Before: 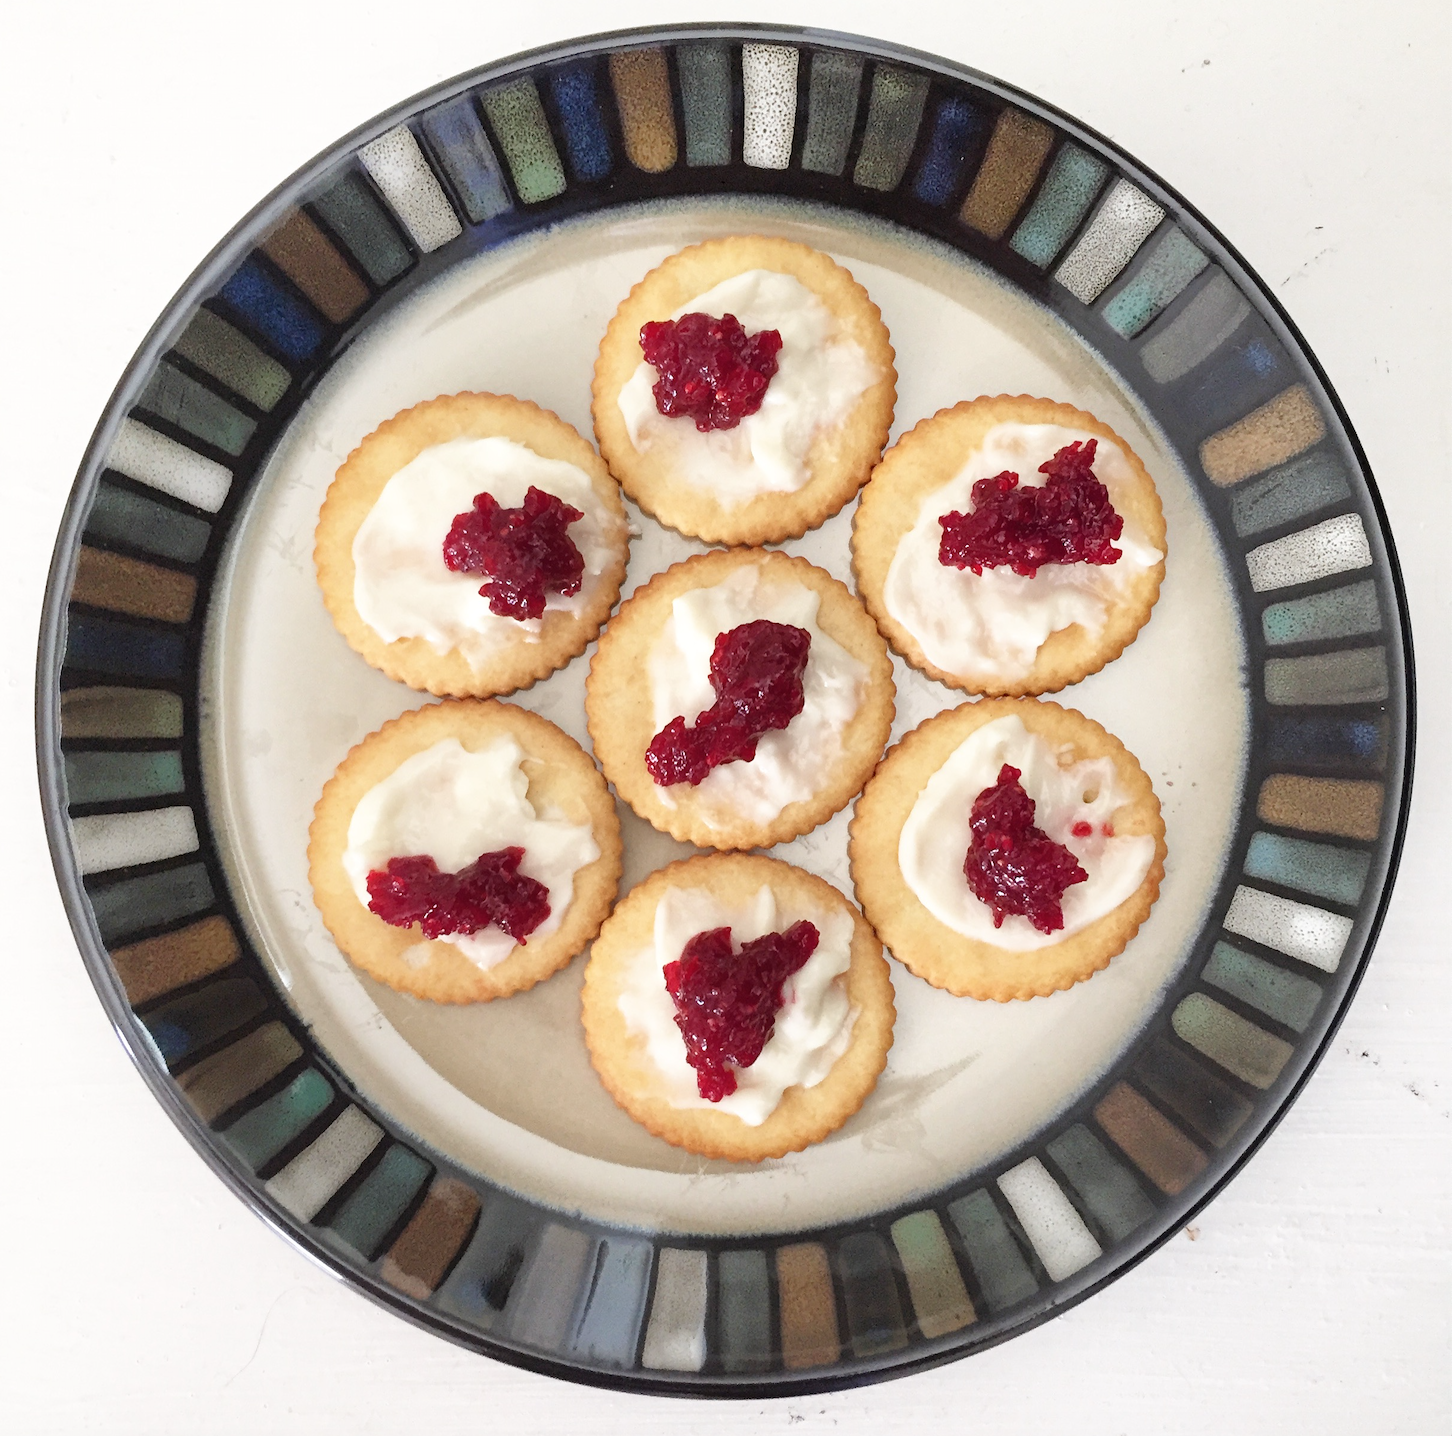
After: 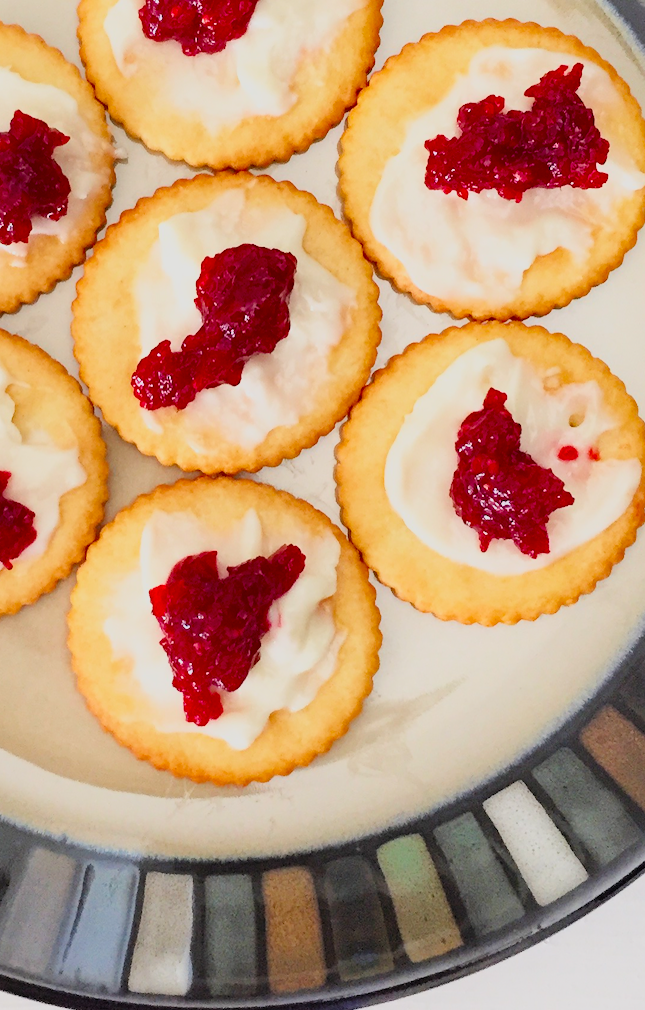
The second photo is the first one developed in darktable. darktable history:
contrast brightness saturation: contrast 0.23, brightness 0.1, saturation 0.29
crop: left 35.432%, top 26.233%, right 20.145%, bottom 3.432%
filmic rgb: black relative exposure -8.79 EV, white relative exposure 4.98 EV, threshold 6 EV, target black luminance 0%, hardness 3.77, latitude 66.34%, contrast 0.822, highlights saturation mix 10%, shadows ↔ highlights balance 20%, add noise in highlights 0.1, color science v4 (2020), iterations of high-quality reconstruction 0, type of noise poissonian, enable highlight reconstruction true
